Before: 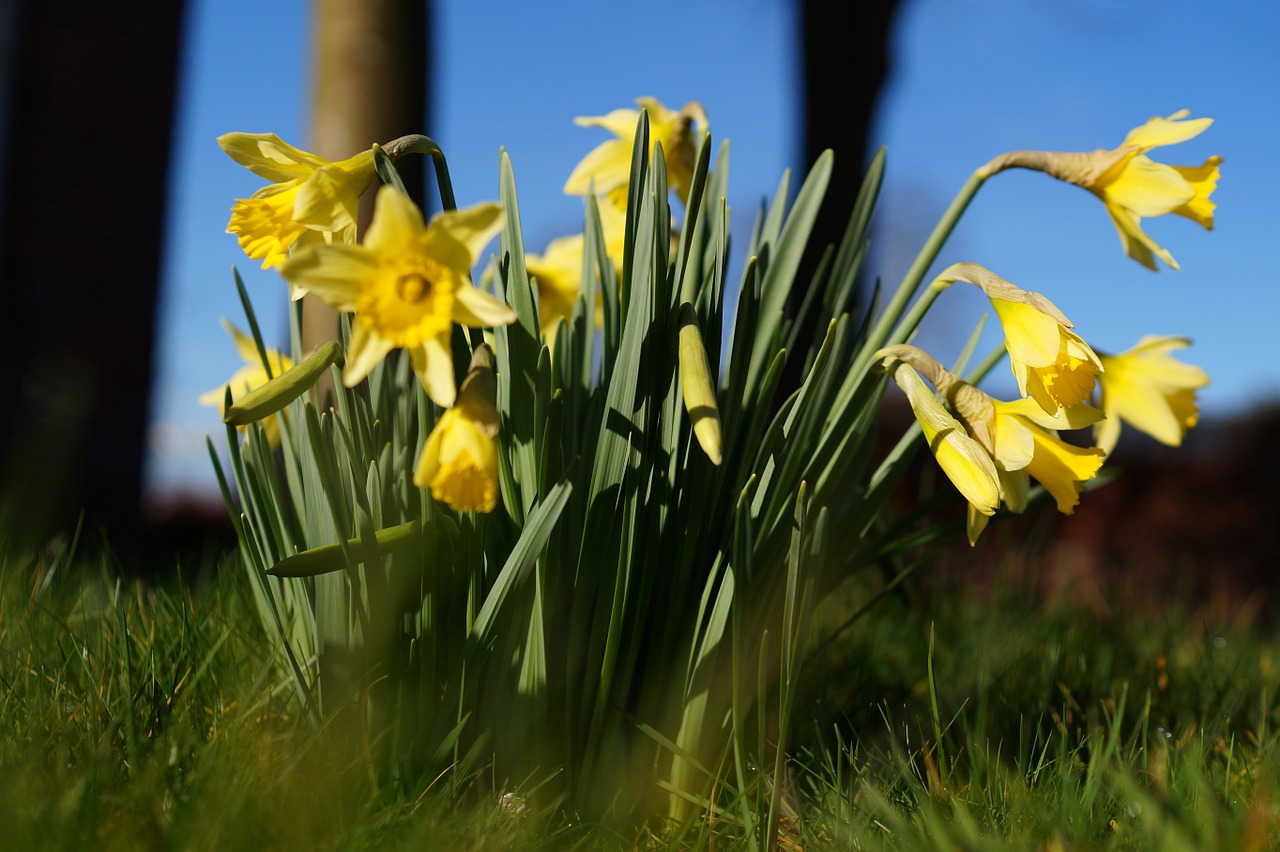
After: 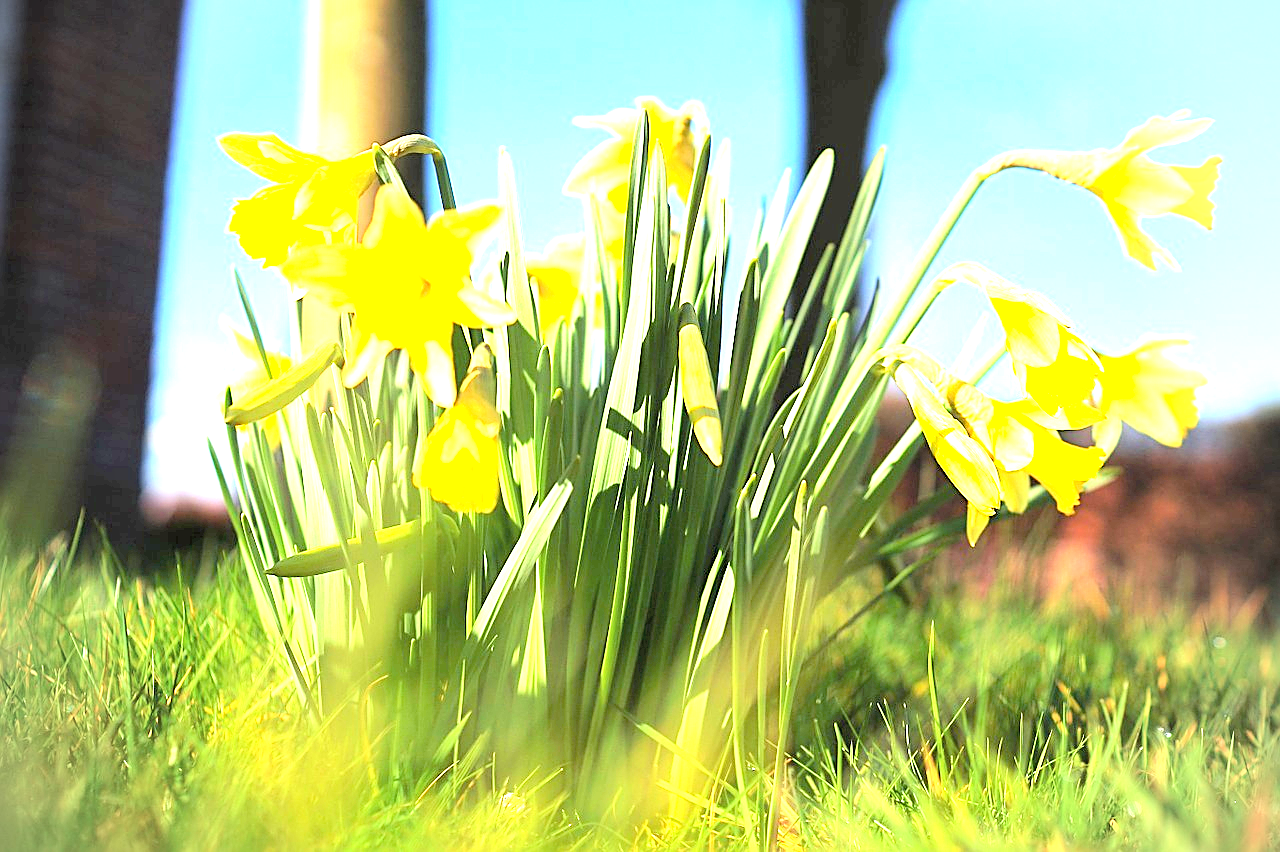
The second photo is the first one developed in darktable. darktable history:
exposure: exposure 3 EV, compensate highlight preservation false
levels: levels [0, 0.476, 0.951]
sharpen: on, module defaults
tone curve: curves: ch0 [(0, 0) (0.004, 0.001) (0.133, 0.112) (0.325, 0.362) (0.832, 0.893) (1, 1)], color space Lab, linked channels, preserve colors none
vignetting: on, module defaults
contrast brightness saturation: brightness 0.15
